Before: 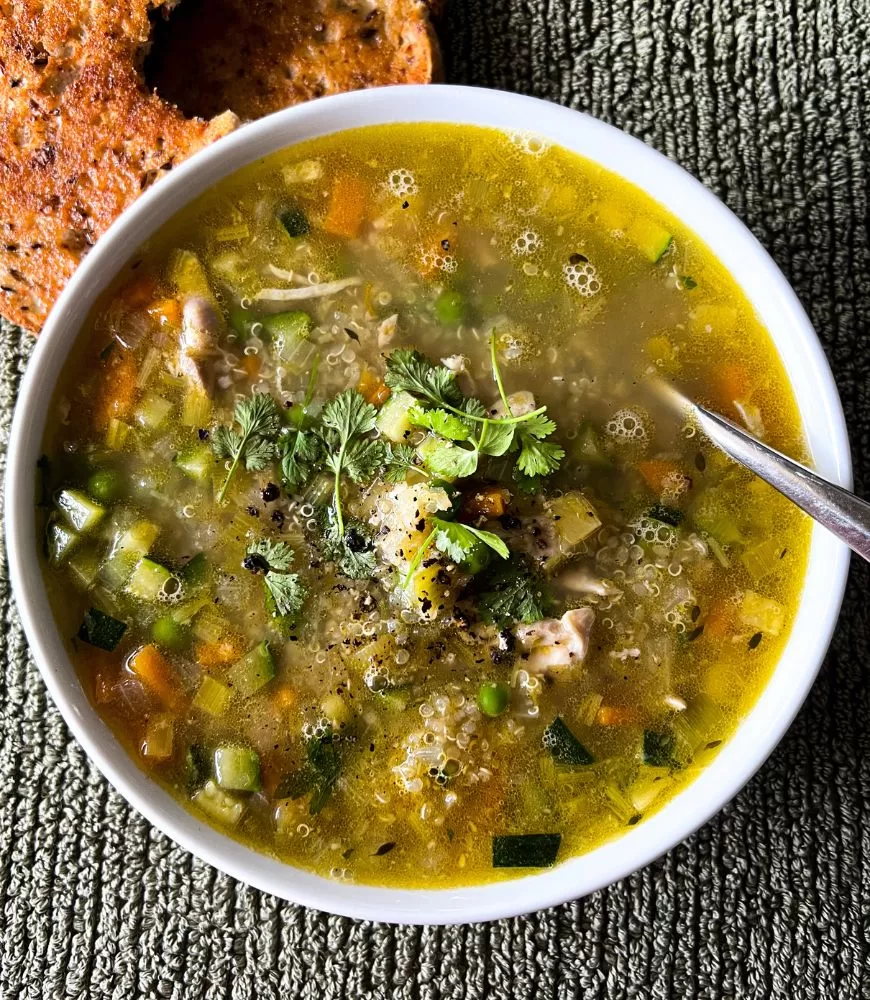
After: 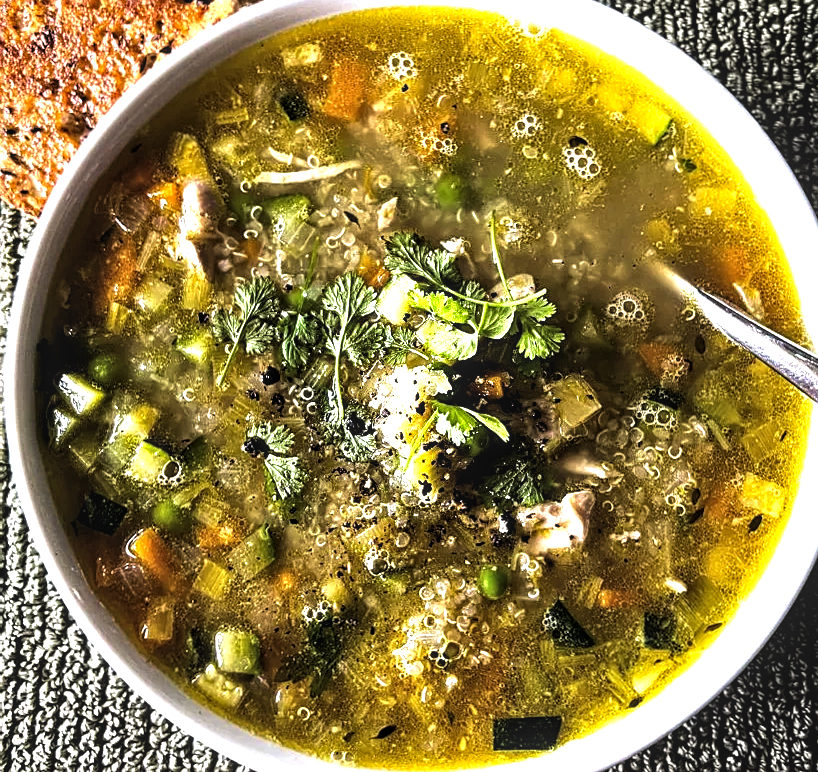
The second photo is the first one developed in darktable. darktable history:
levels: levels [0.044, 0.475, 0.791]
sharpen: on, module defaults
local contrast: on, module defaults
crop and rotate: angle 0.103°, top 11.676%, right 5.677%, bottom 10.922%
velvia: on, module defaults
